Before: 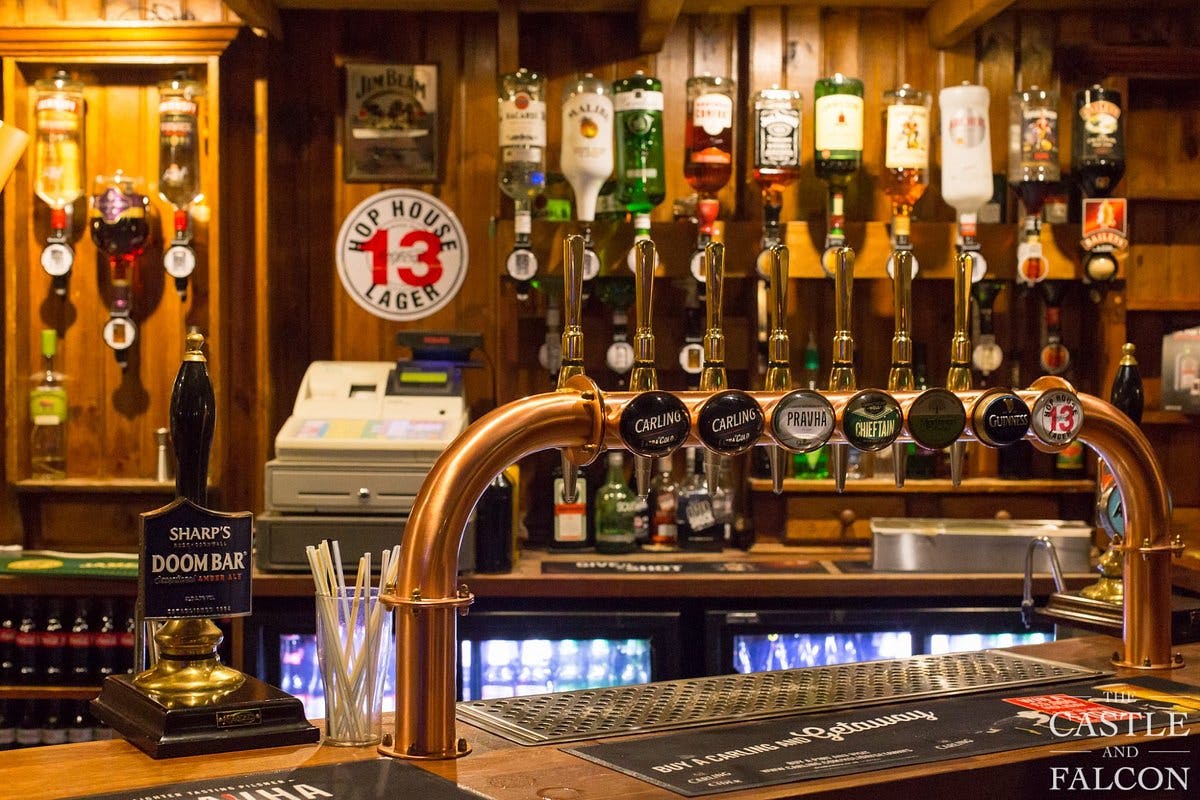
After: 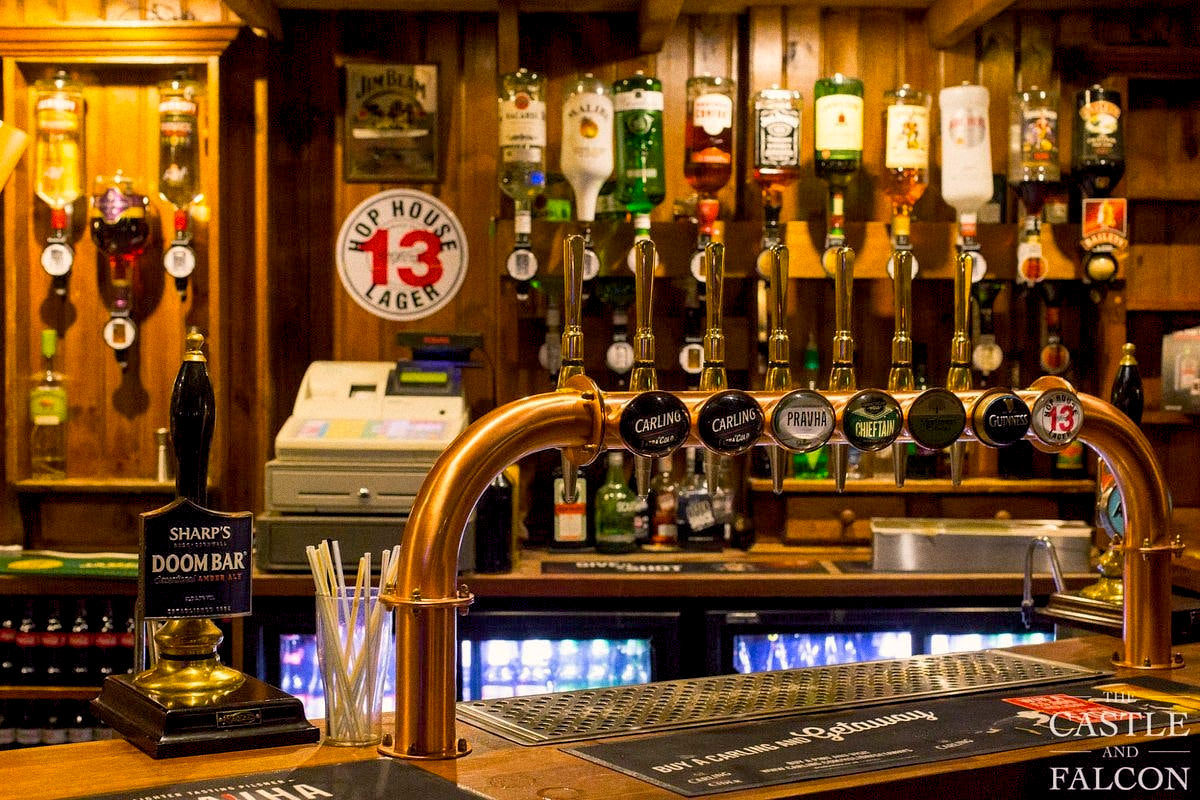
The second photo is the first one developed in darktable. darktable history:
color balance rgb: shadows lift › chroma 2%, shadows lift › hue 217.2°, power › hue 60°, highlights gain › chroma 1%, highlights gain › hue 69.6°, global offset › luminance -0.5%, perceptual saturation grading › global saturation 15%, global vibrance 15%
grain: coarseness 0.47 ISO
